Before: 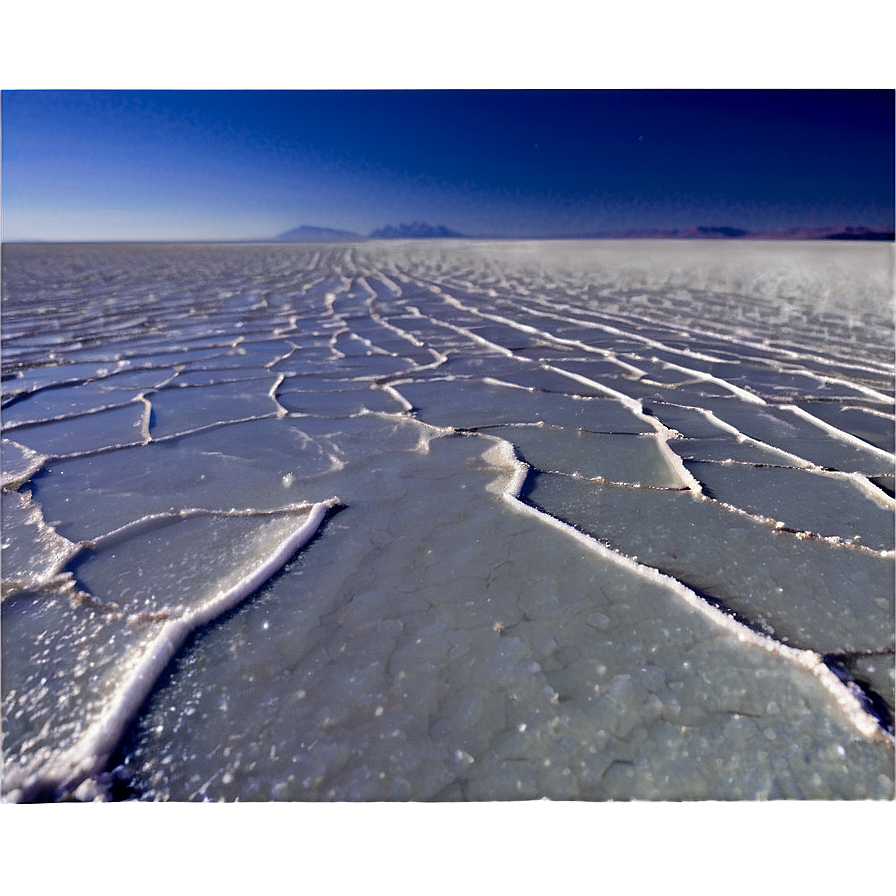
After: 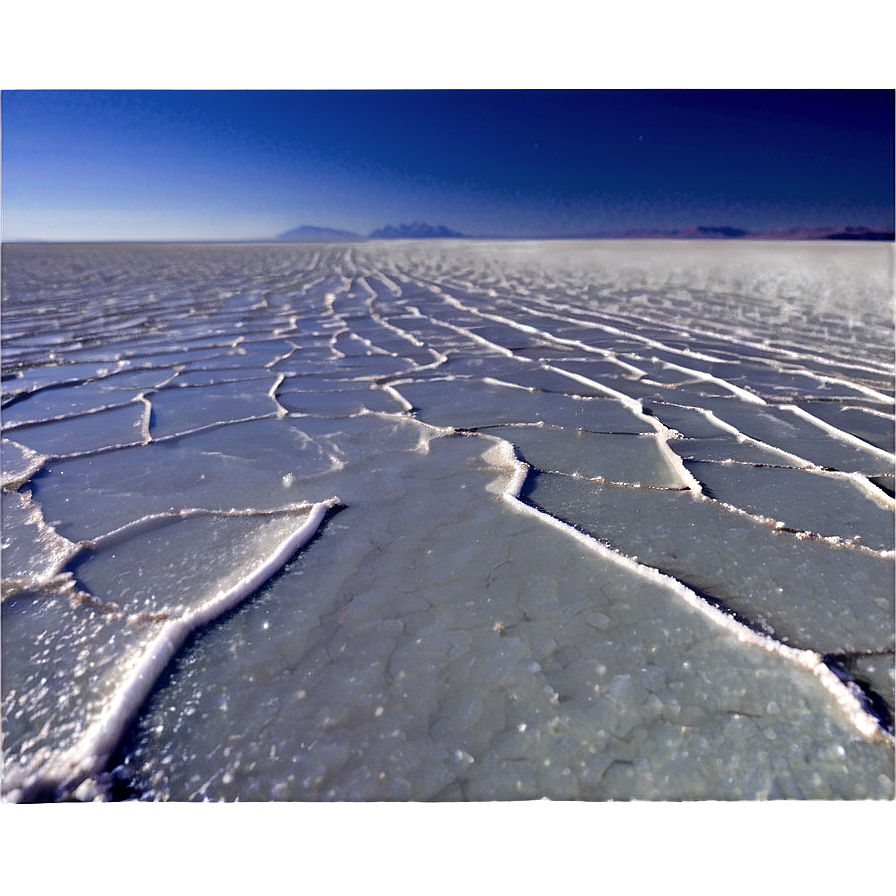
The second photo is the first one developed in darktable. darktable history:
contrast brightness saturation: saturation -0.05
exposure: exposure 0.207 EV, compensate highlight preservation false
